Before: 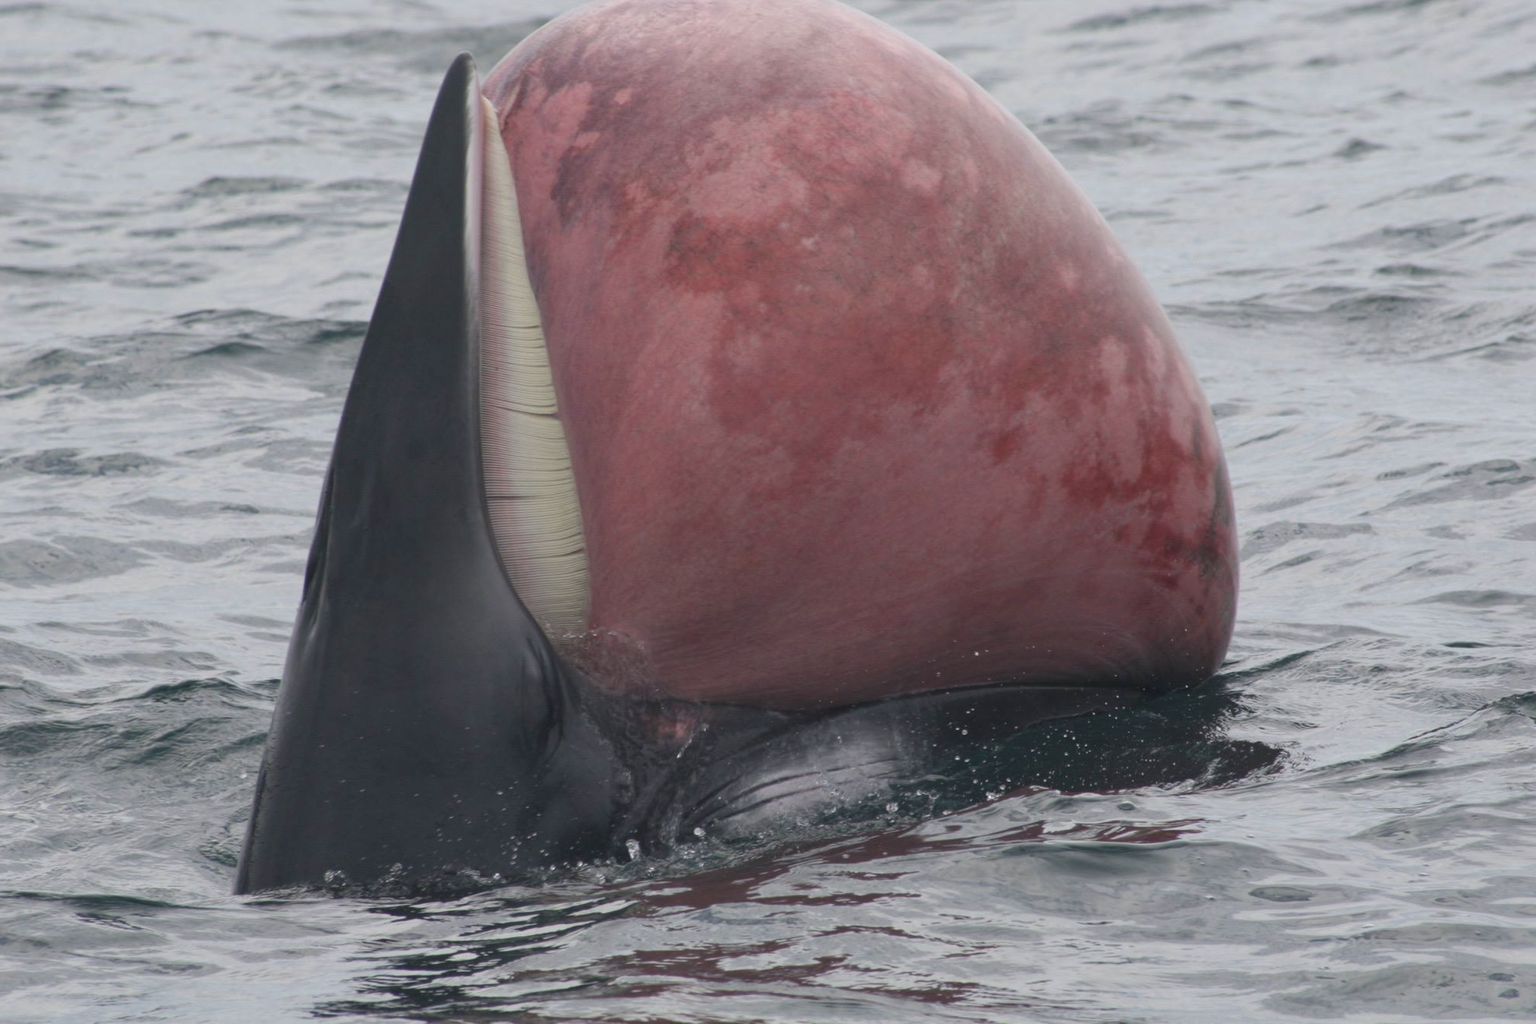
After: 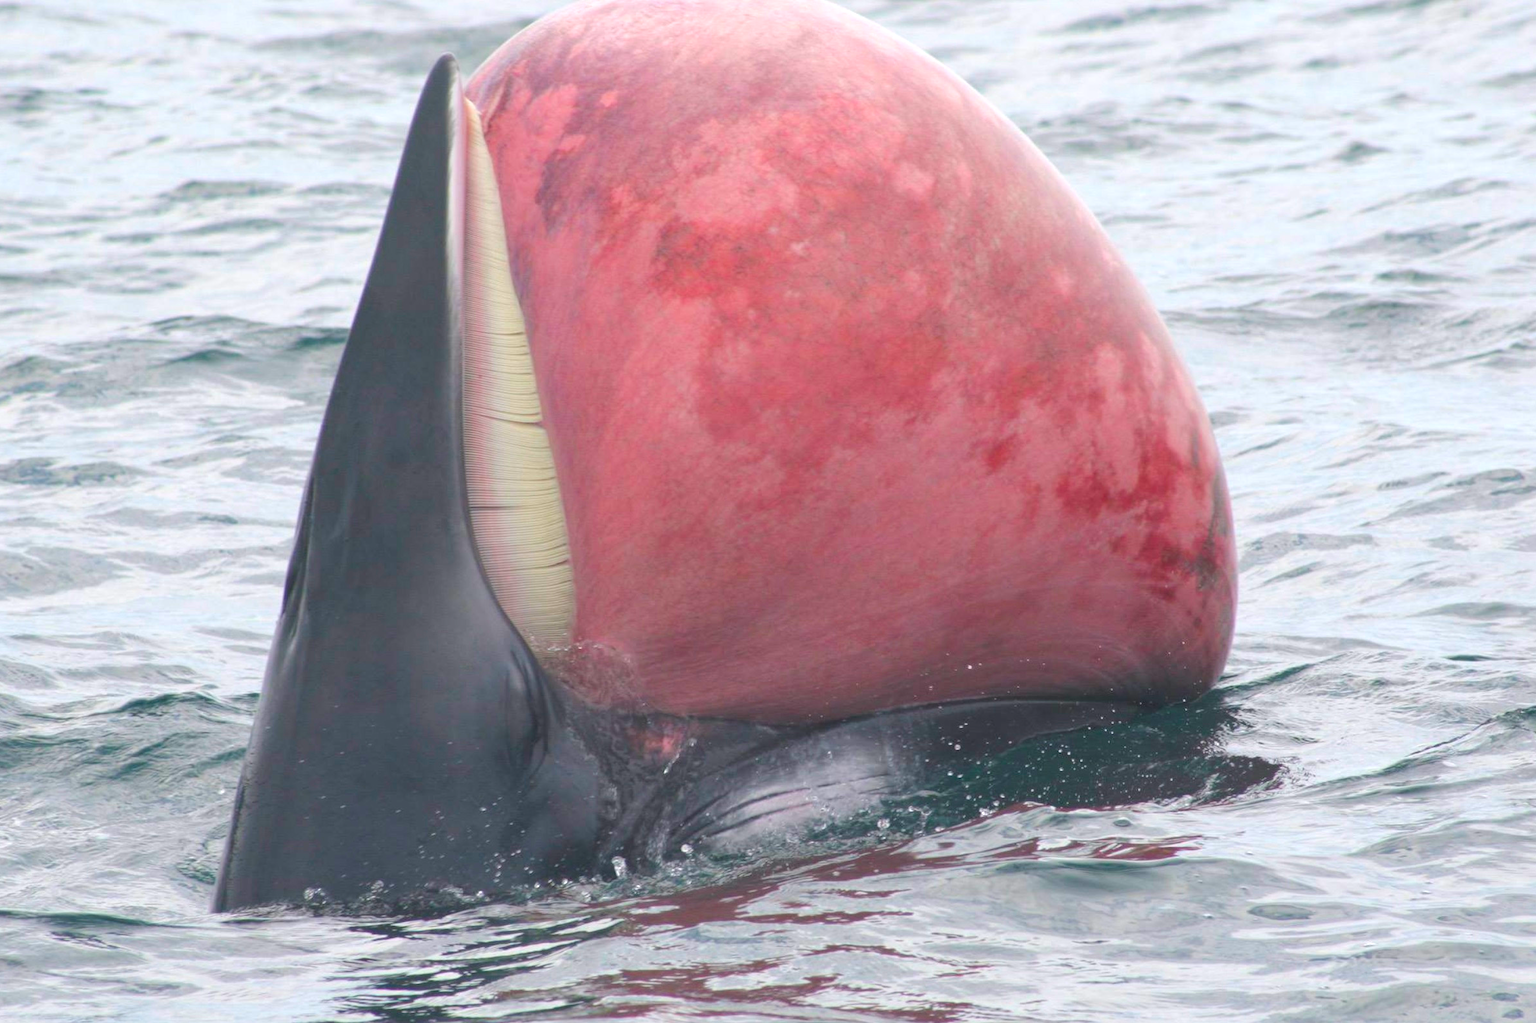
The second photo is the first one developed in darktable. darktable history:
exposure: black level correction -0.002, exposure 0.708 EV, compensate exposure bias true, compensate highlight preservation false
crop: left 1.743%, right 0.268%, bottom 2.011%
color balance rgb: perceptual saturation grading › global saturation 25%, perceptual brilliance grading › mid-tones 10%, perceptual brilliance grading › shadows 15%, global vibrance 20%
